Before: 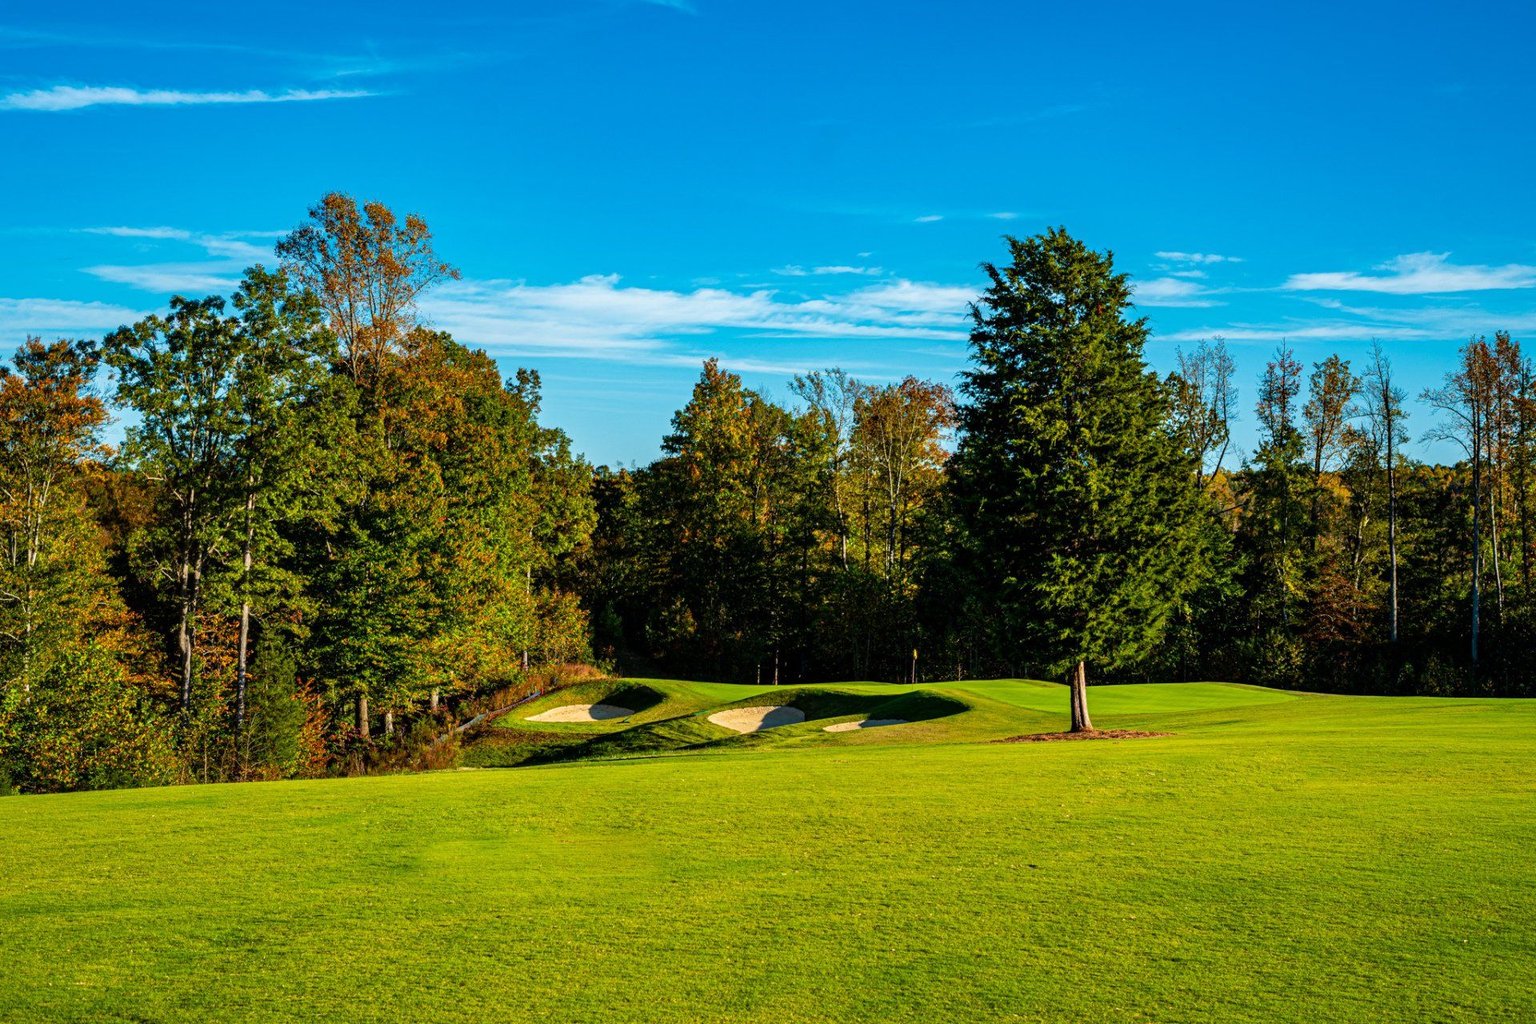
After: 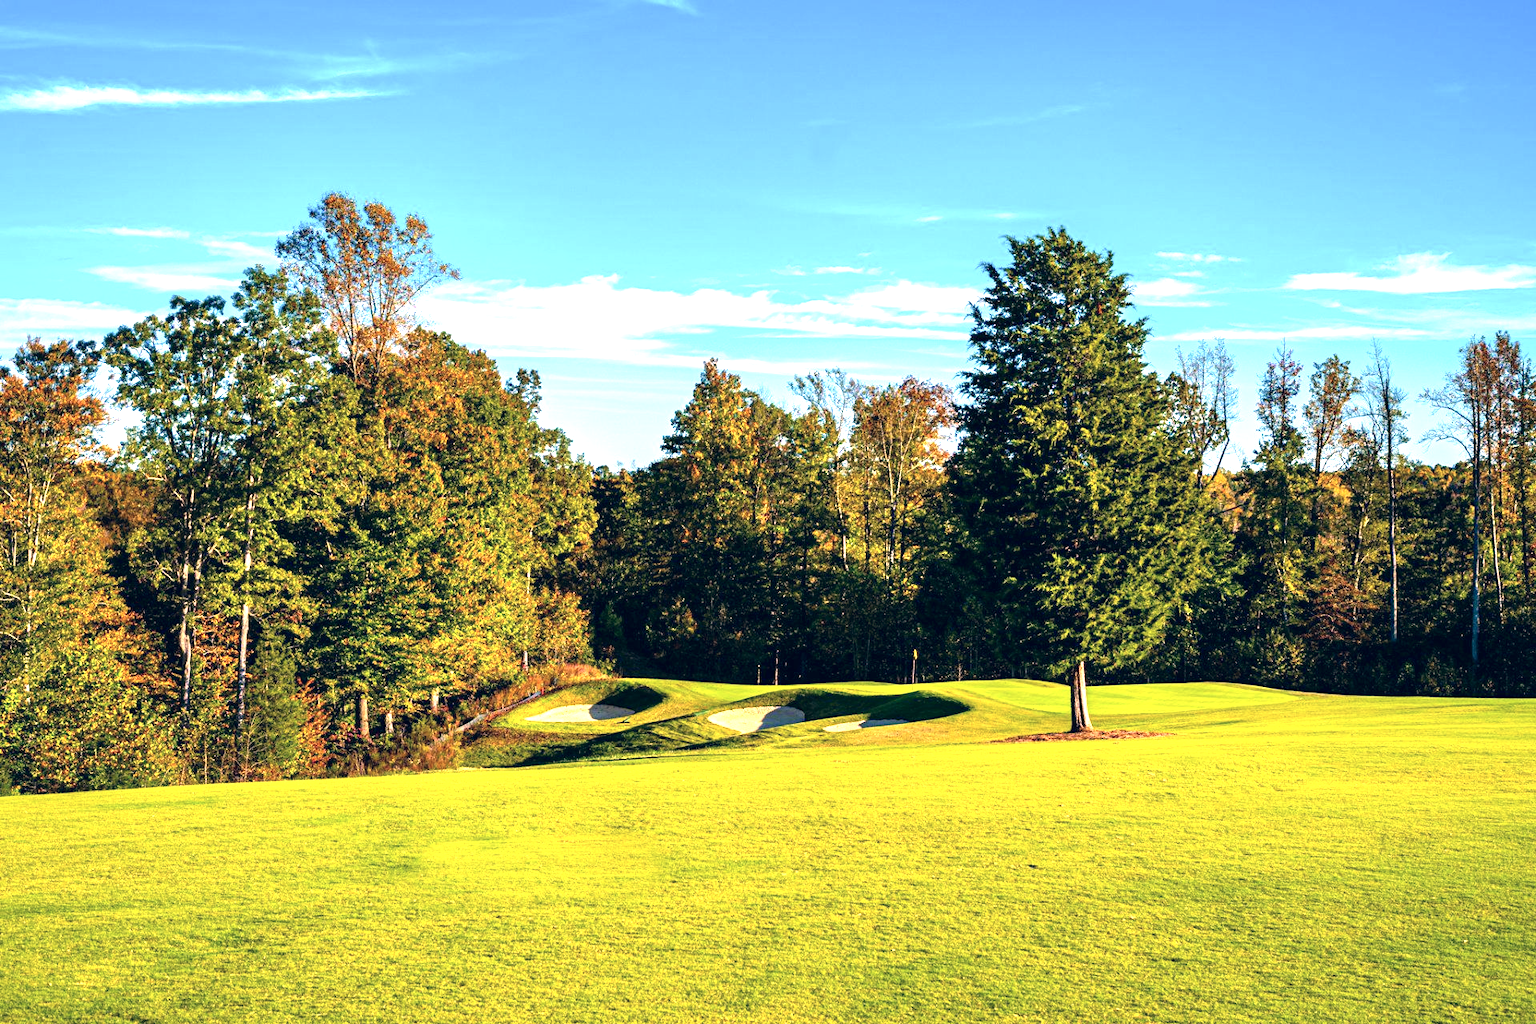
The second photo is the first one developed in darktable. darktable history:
exposure: black level correction 0, exposure 1.297 EV, compensate highlight preservation false
color correction: highlights a* 13.91, highlights b* 5.7, shadows a* -5.3, shadows b* -15.25, saturation 0.863
